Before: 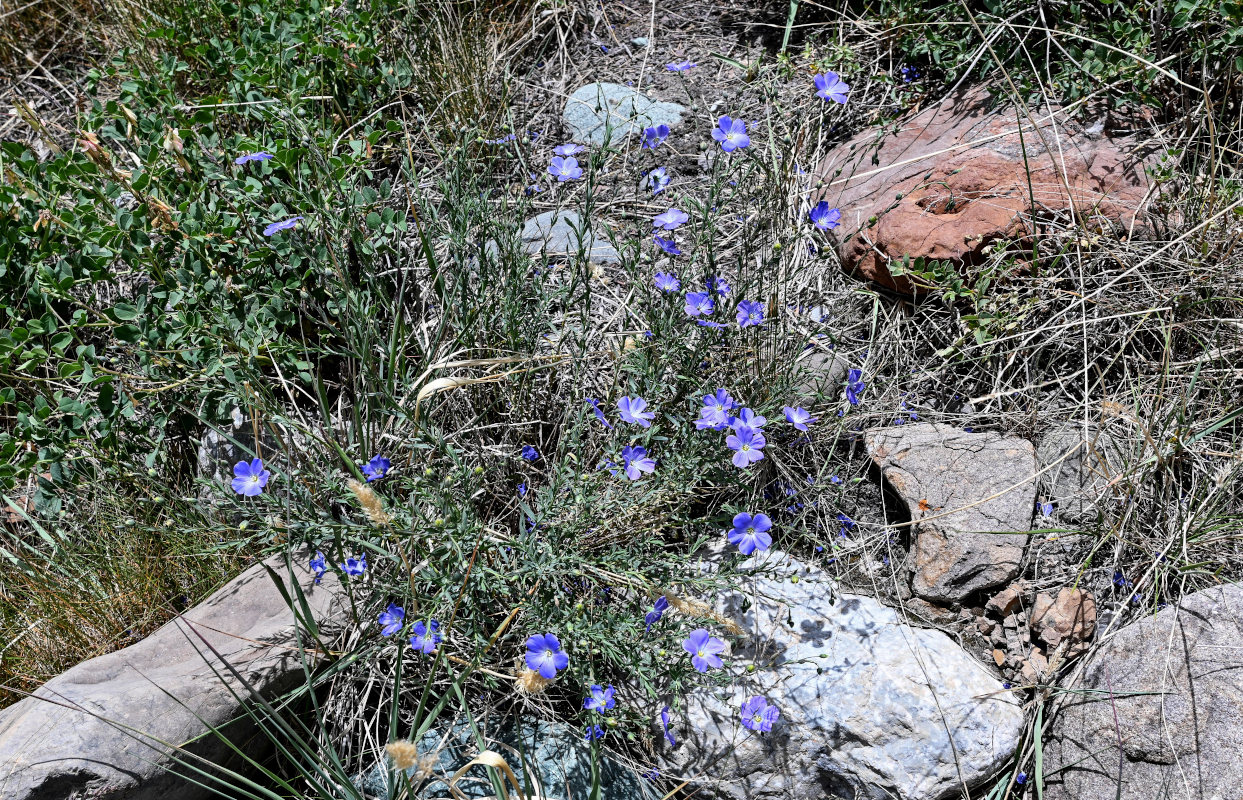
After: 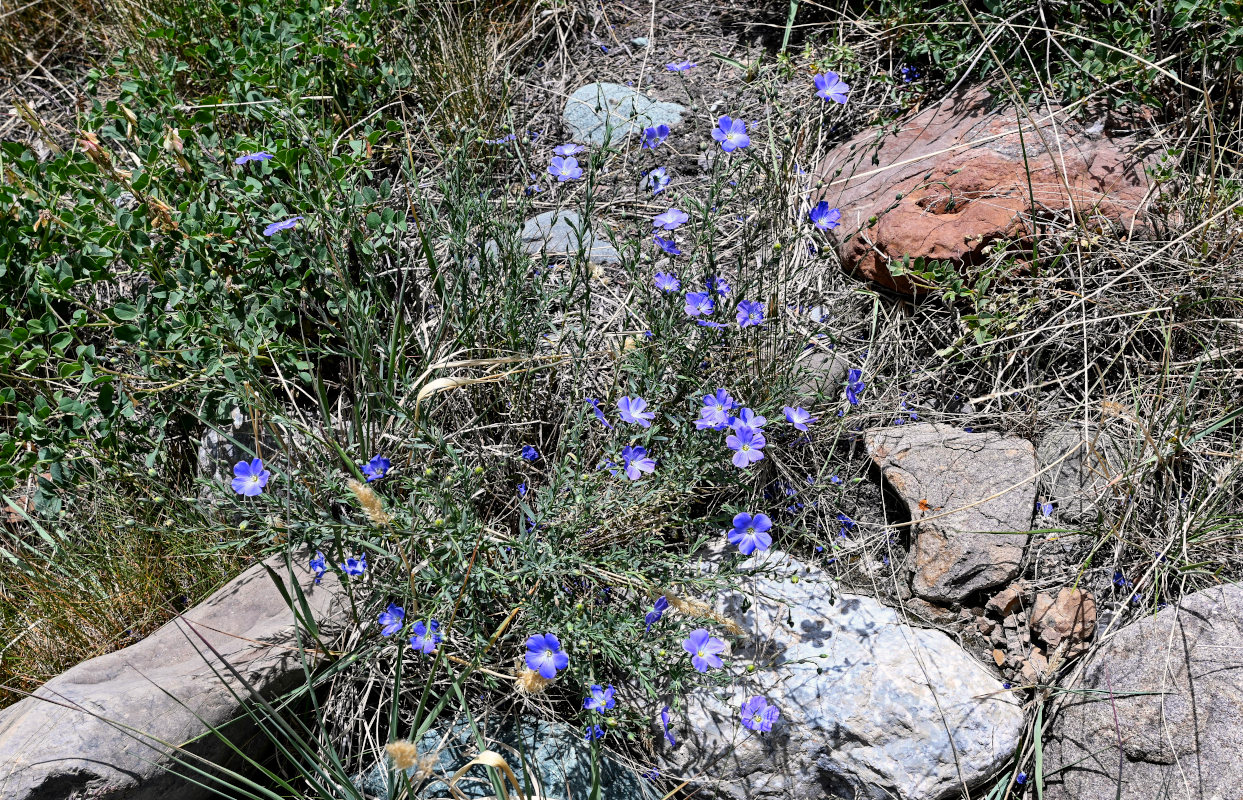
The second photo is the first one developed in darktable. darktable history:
color correction: highlights a* 0.817, highlights b* 2.76, saturation 1.09
